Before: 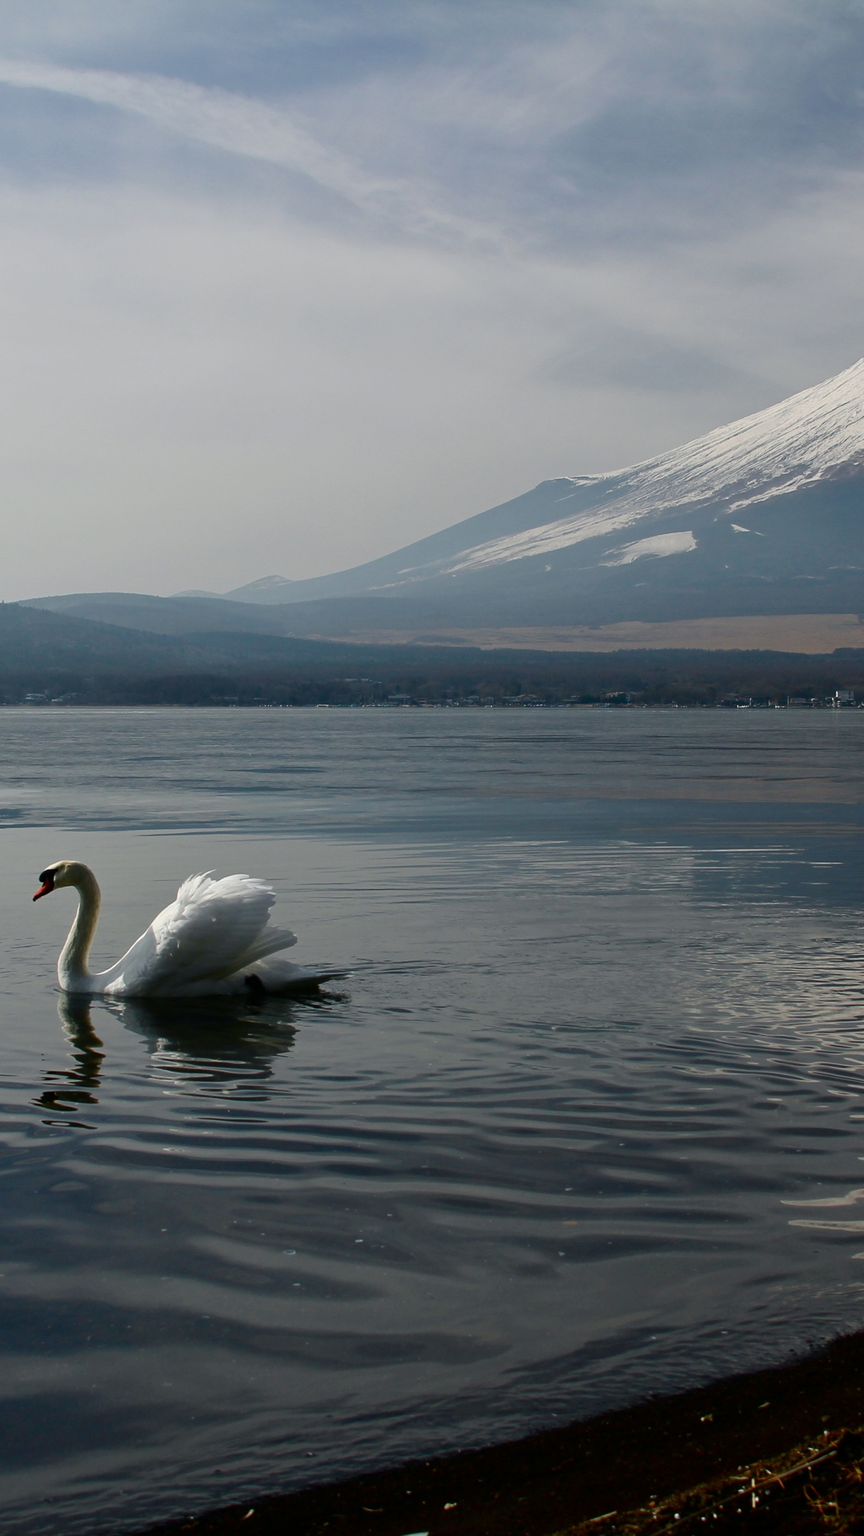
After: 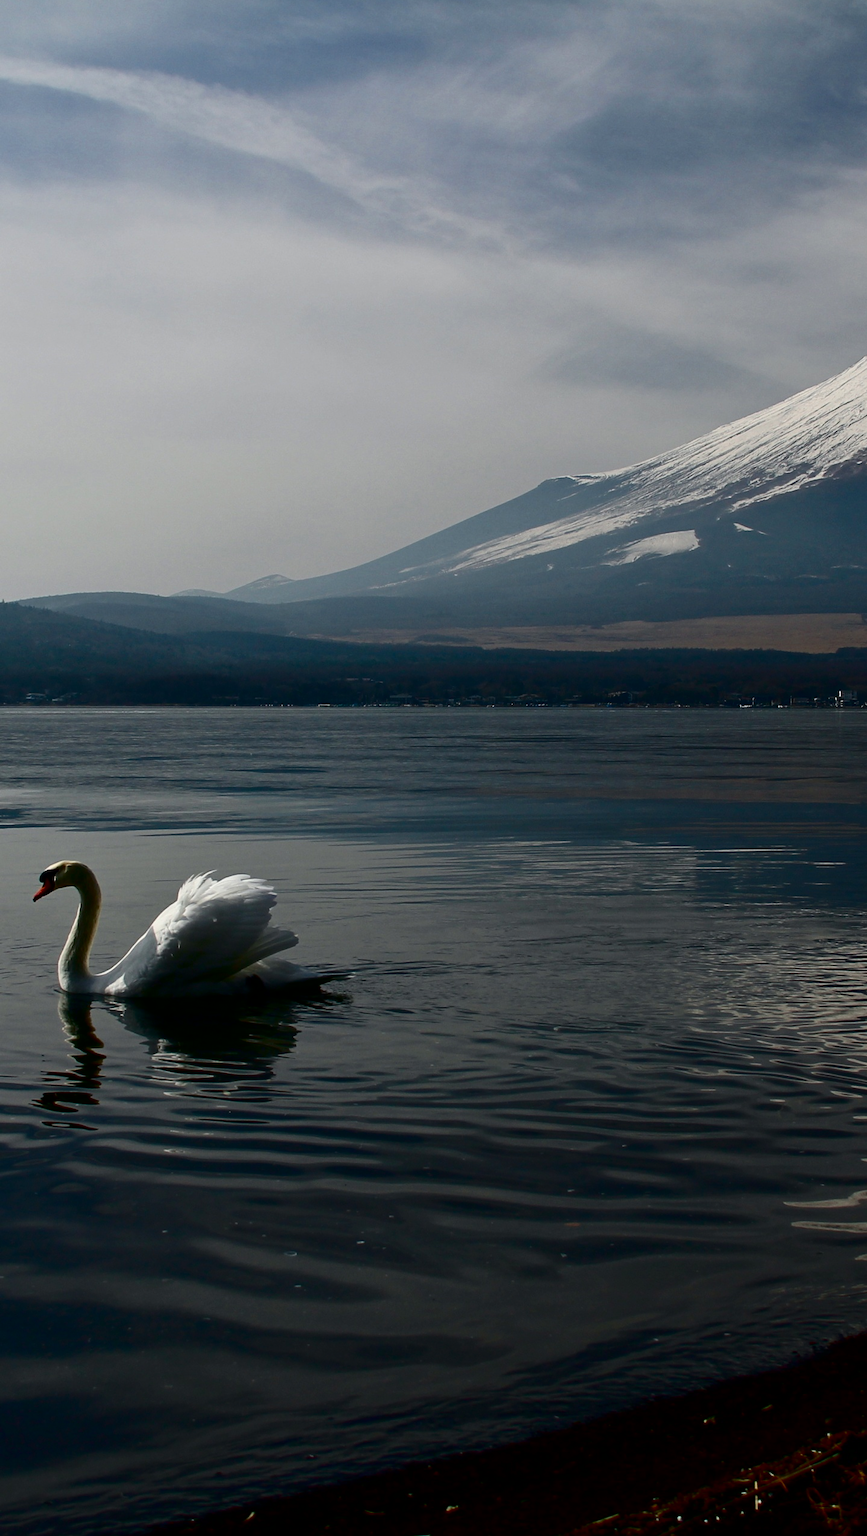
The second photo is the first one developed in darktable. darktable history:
crop: top 0.201%, bottom 0.118%
contrast brightness saturation: contrast 0.189, brightness -0.228, saturation 0.115
